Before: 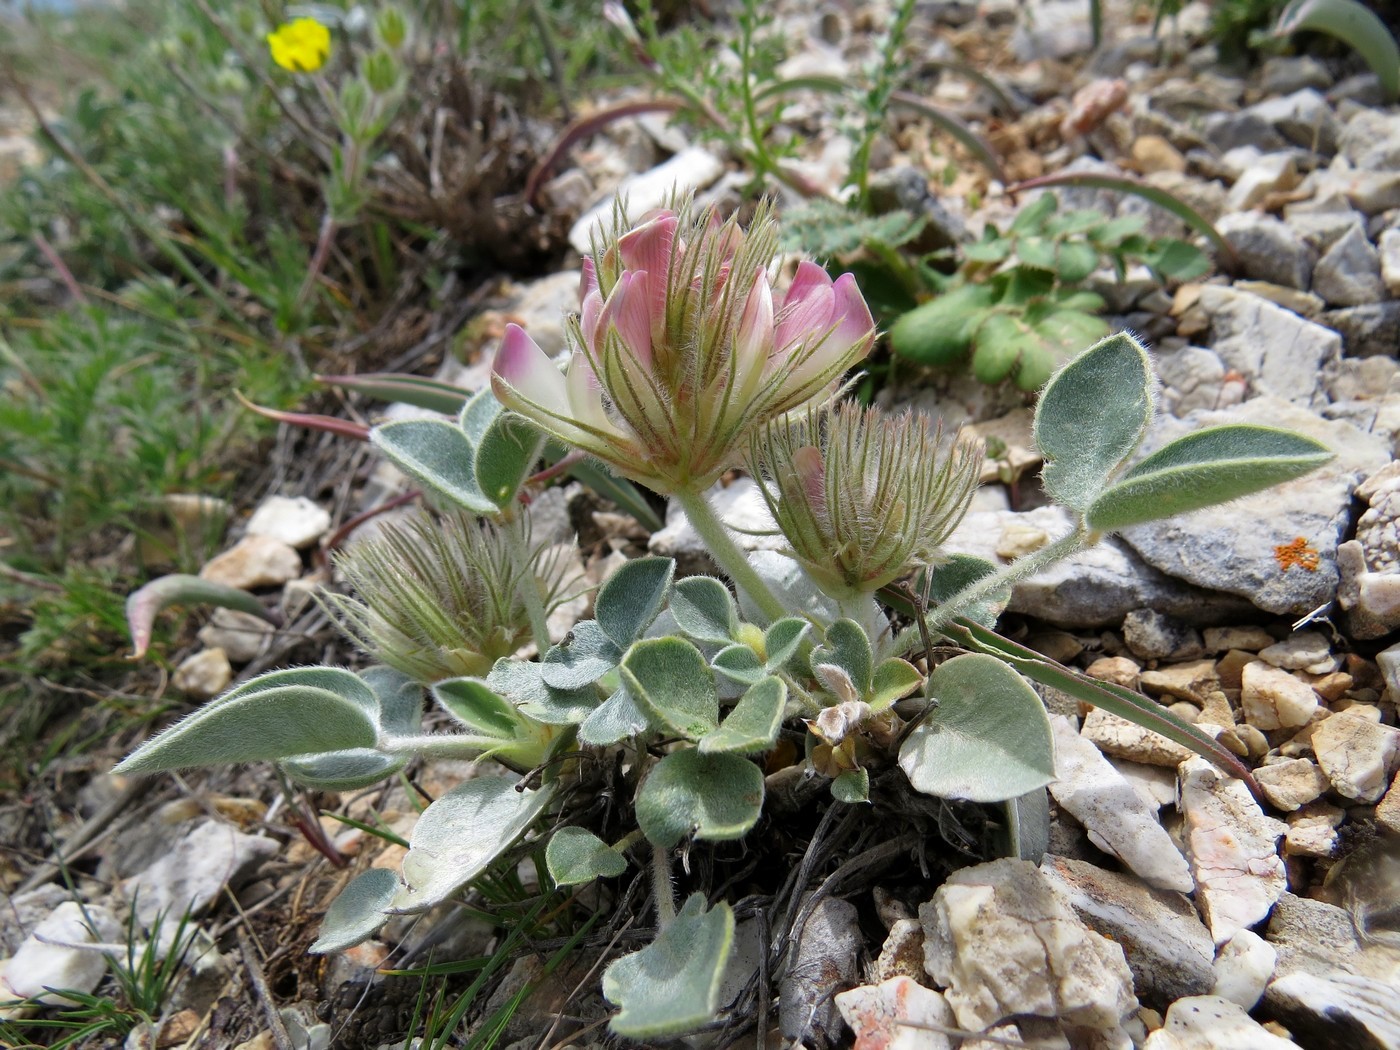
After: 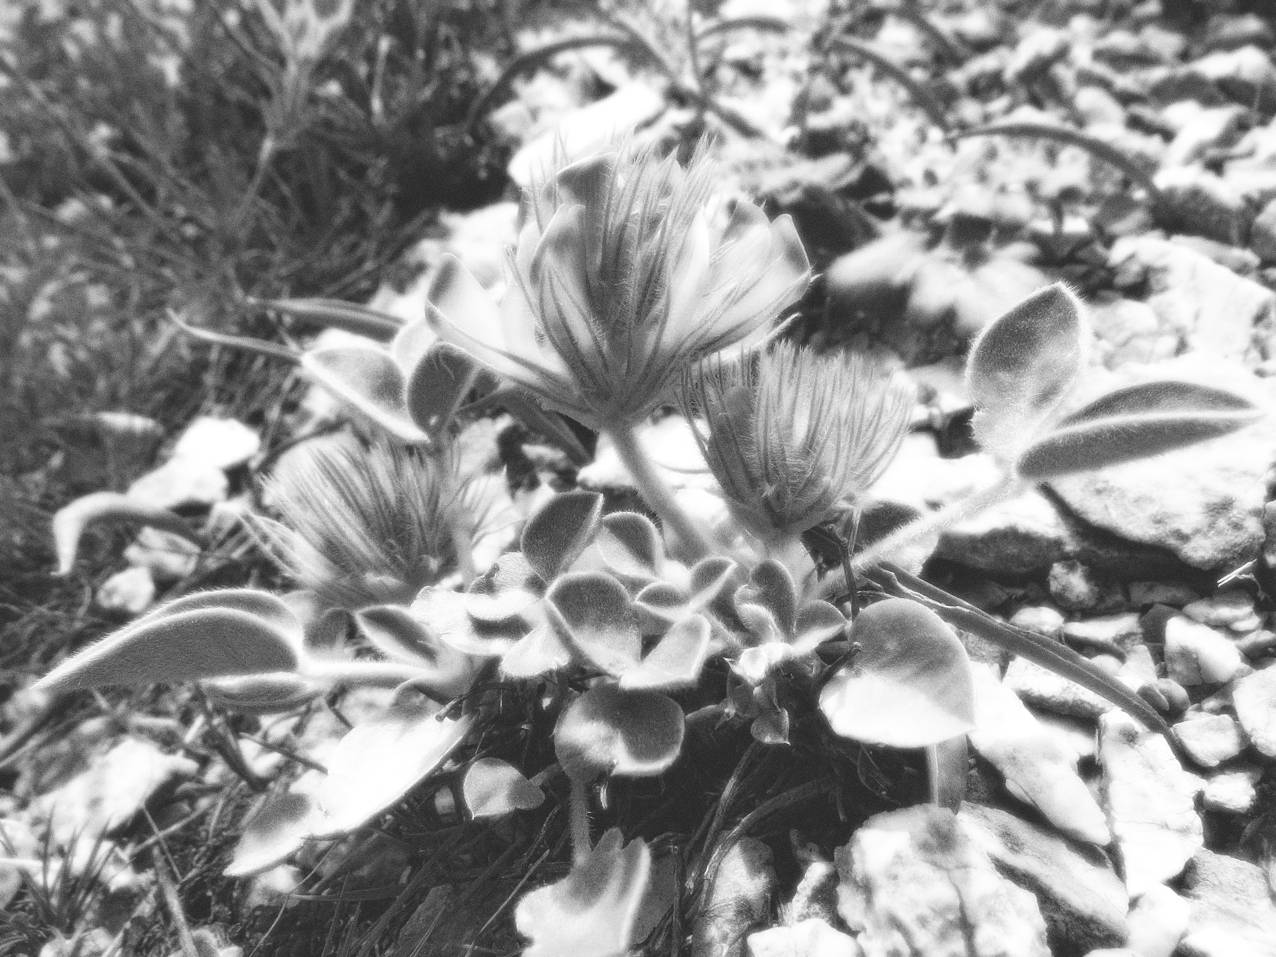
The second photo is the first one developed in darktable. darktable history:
crop and rotate: angle -1.96°, left 3.097%, top 4.154%, right 1.586%, bottom 0.529%
bloom: size 0%, threshold 54.82%, strength 8.31%
local contrast: mode bilateral grid, contrast 10, coarseness 25, detail 110%, midtone range 0.2
grain: coarseness 0.09 ISO
exposure: black level correction -0.041, exposure 0.064 EV, compensate highlight preservation false
monochrome: on, module defaults
contrast brightness saturation: brightness -0.09
